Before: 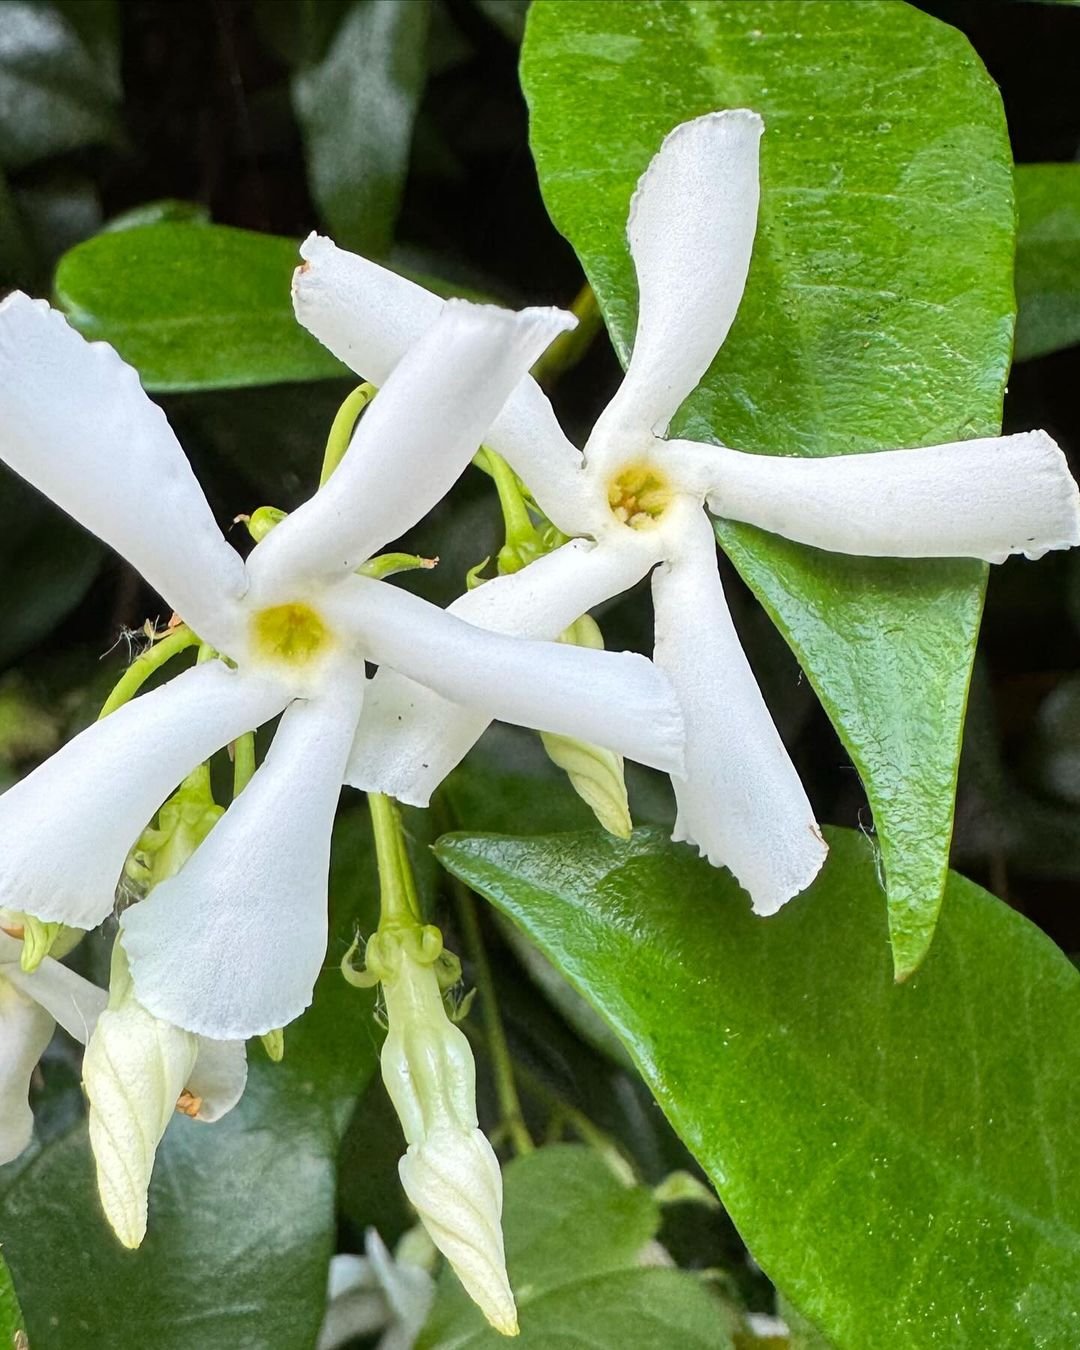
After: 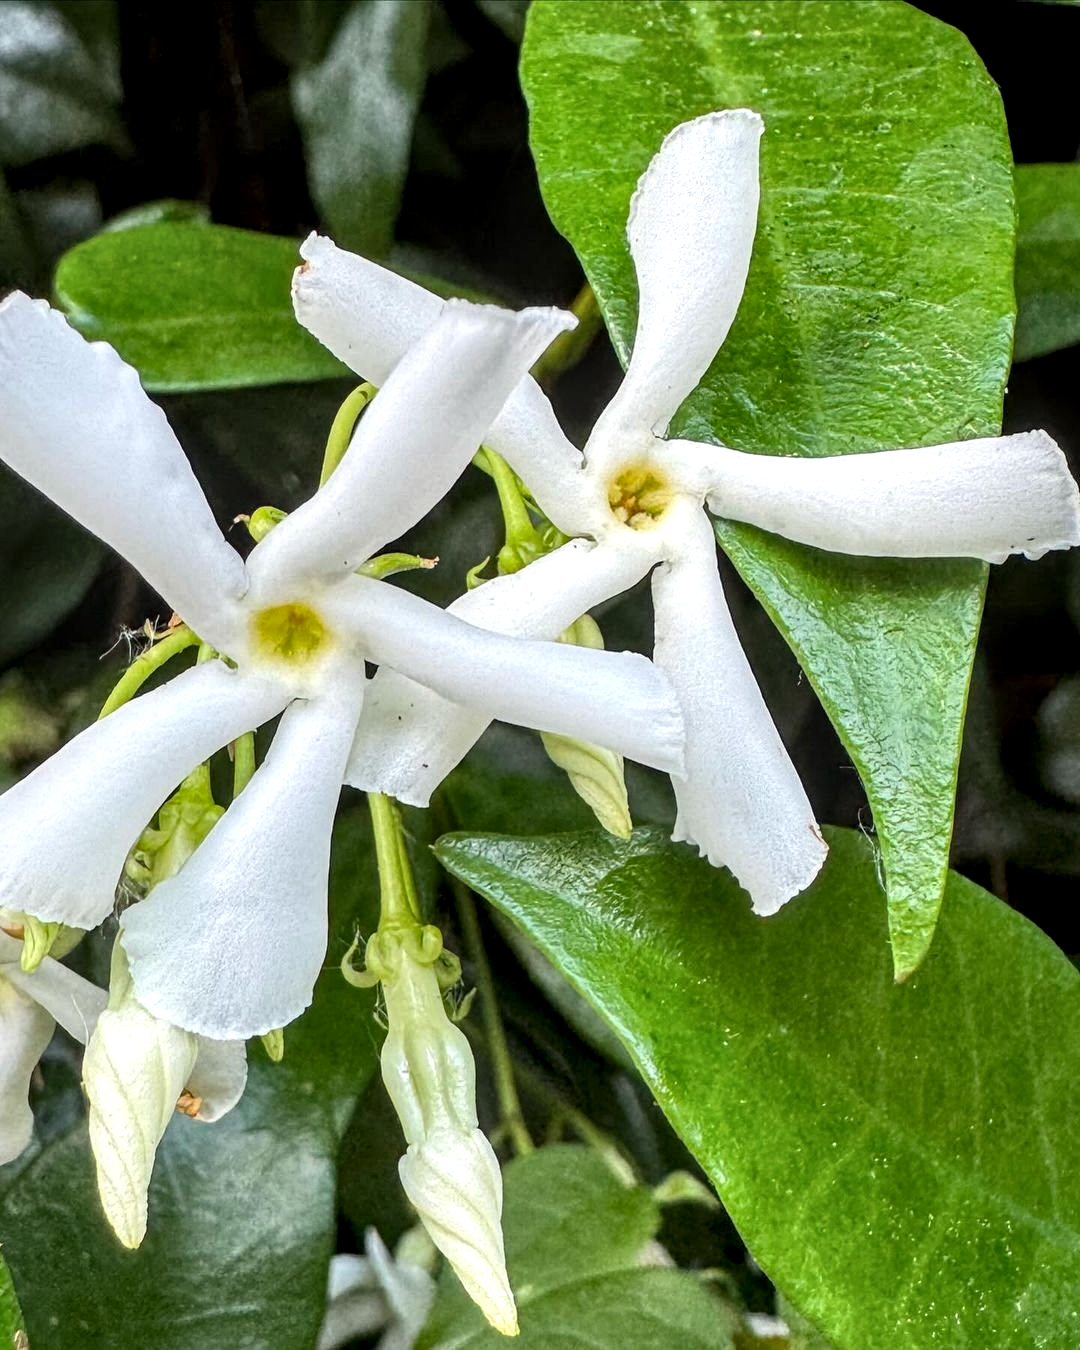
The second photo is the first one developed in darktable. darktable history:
local contrast: detail 152%
